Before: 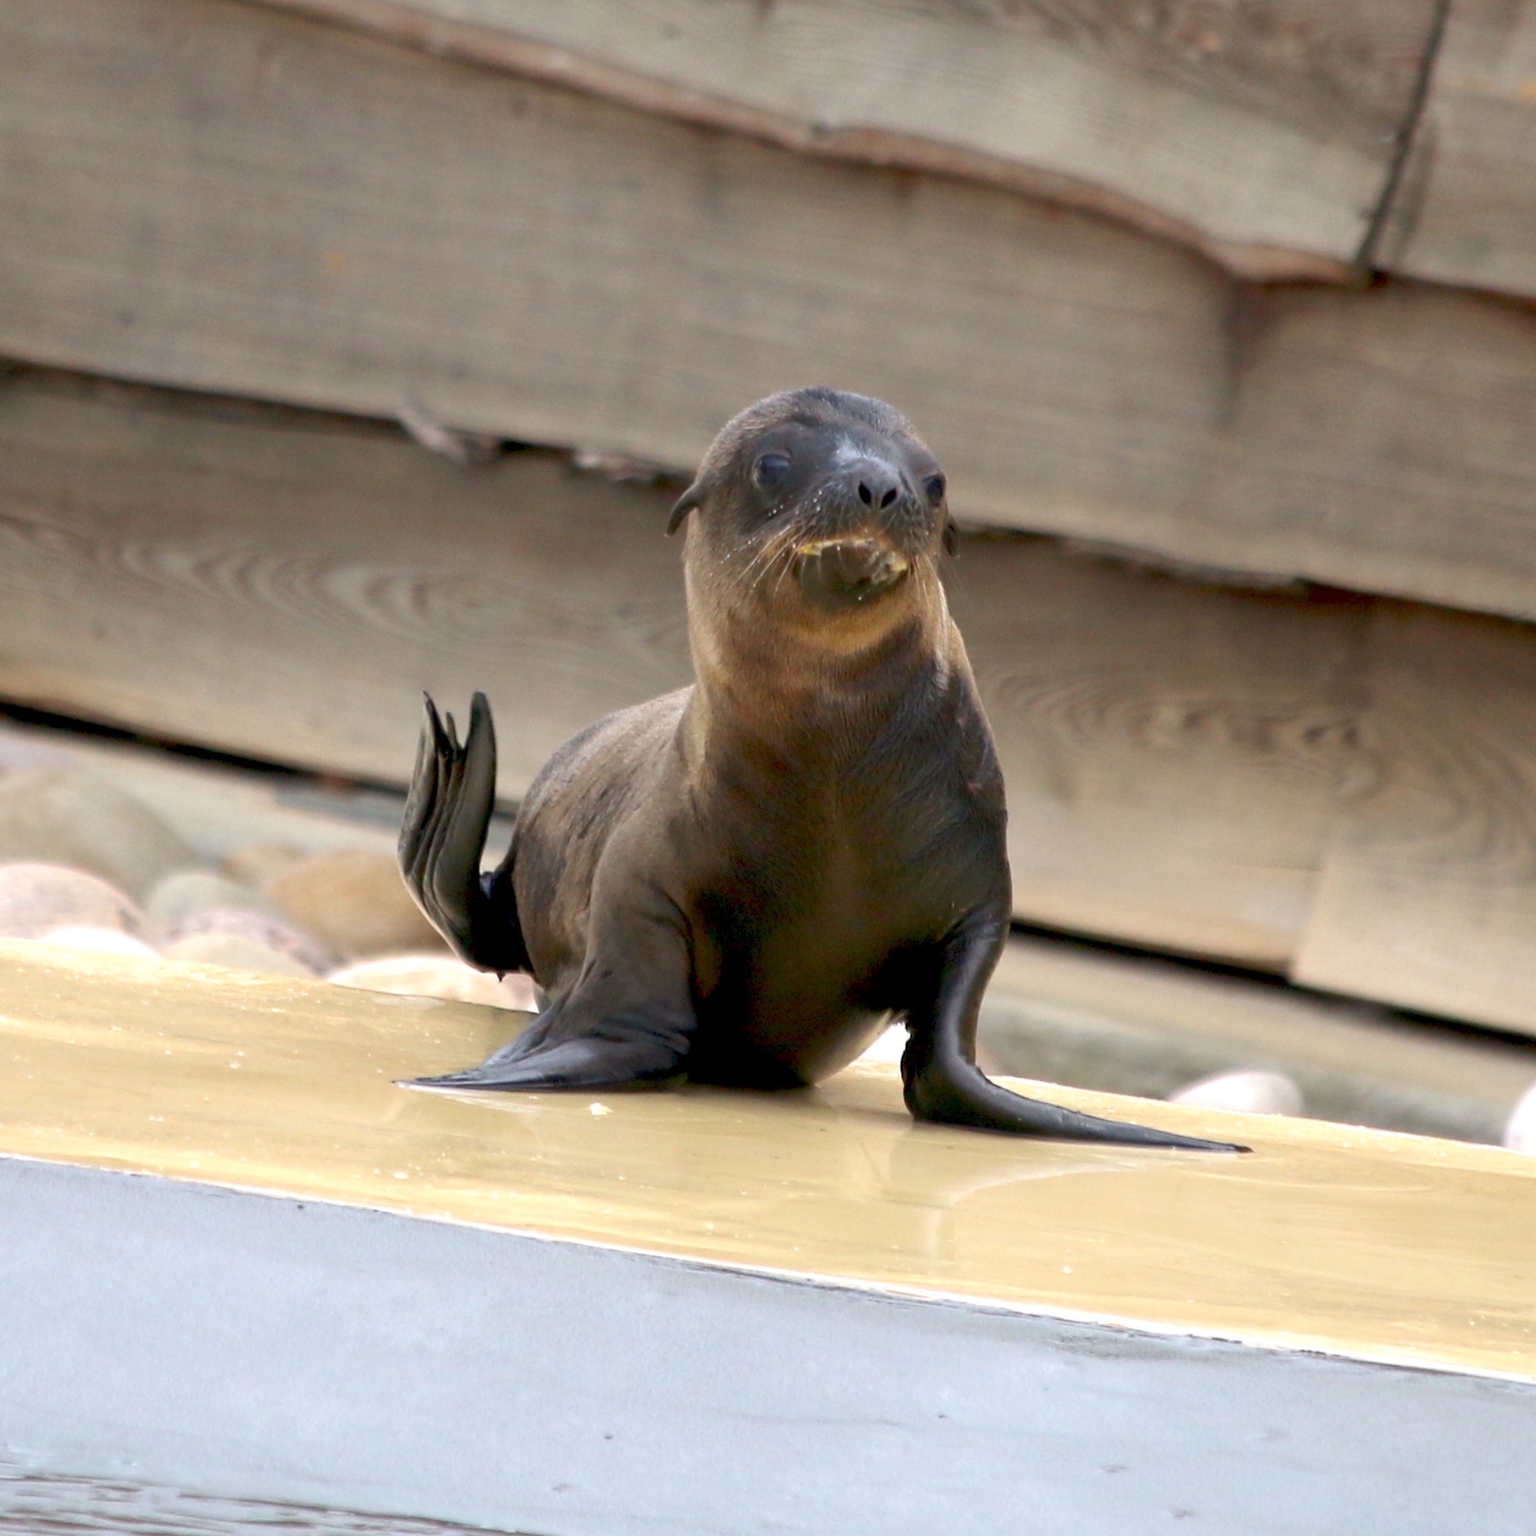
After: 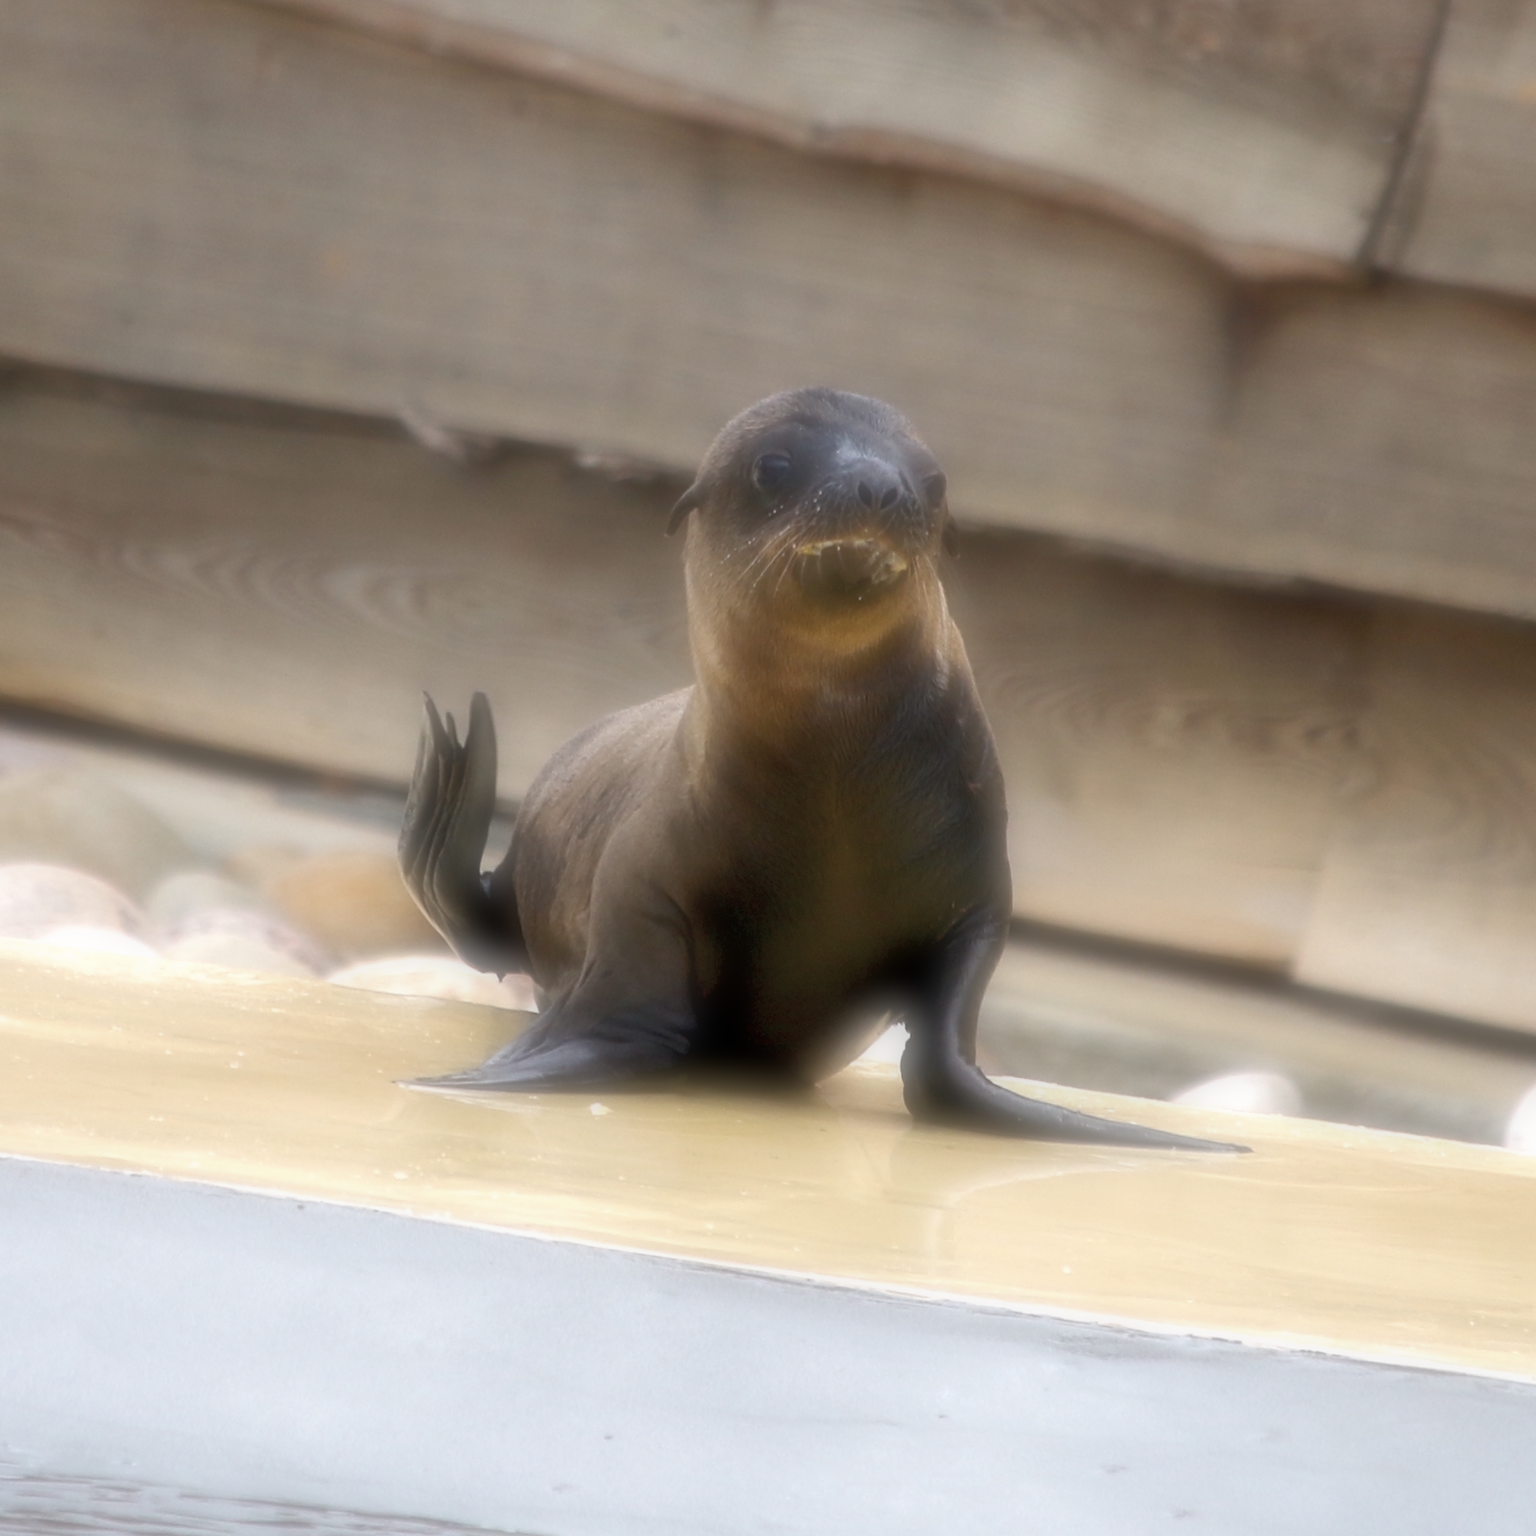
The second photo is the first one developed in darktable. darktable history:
haze removal: compatibility mode true, adaptive false
rotate and perspective: automatic cropping off
color correction: saturation 0.57
color balance rgb: linear chroma grading › global chroma 15%, perceptual saturation grading › global saturation 30%
soften: on, module defaults
